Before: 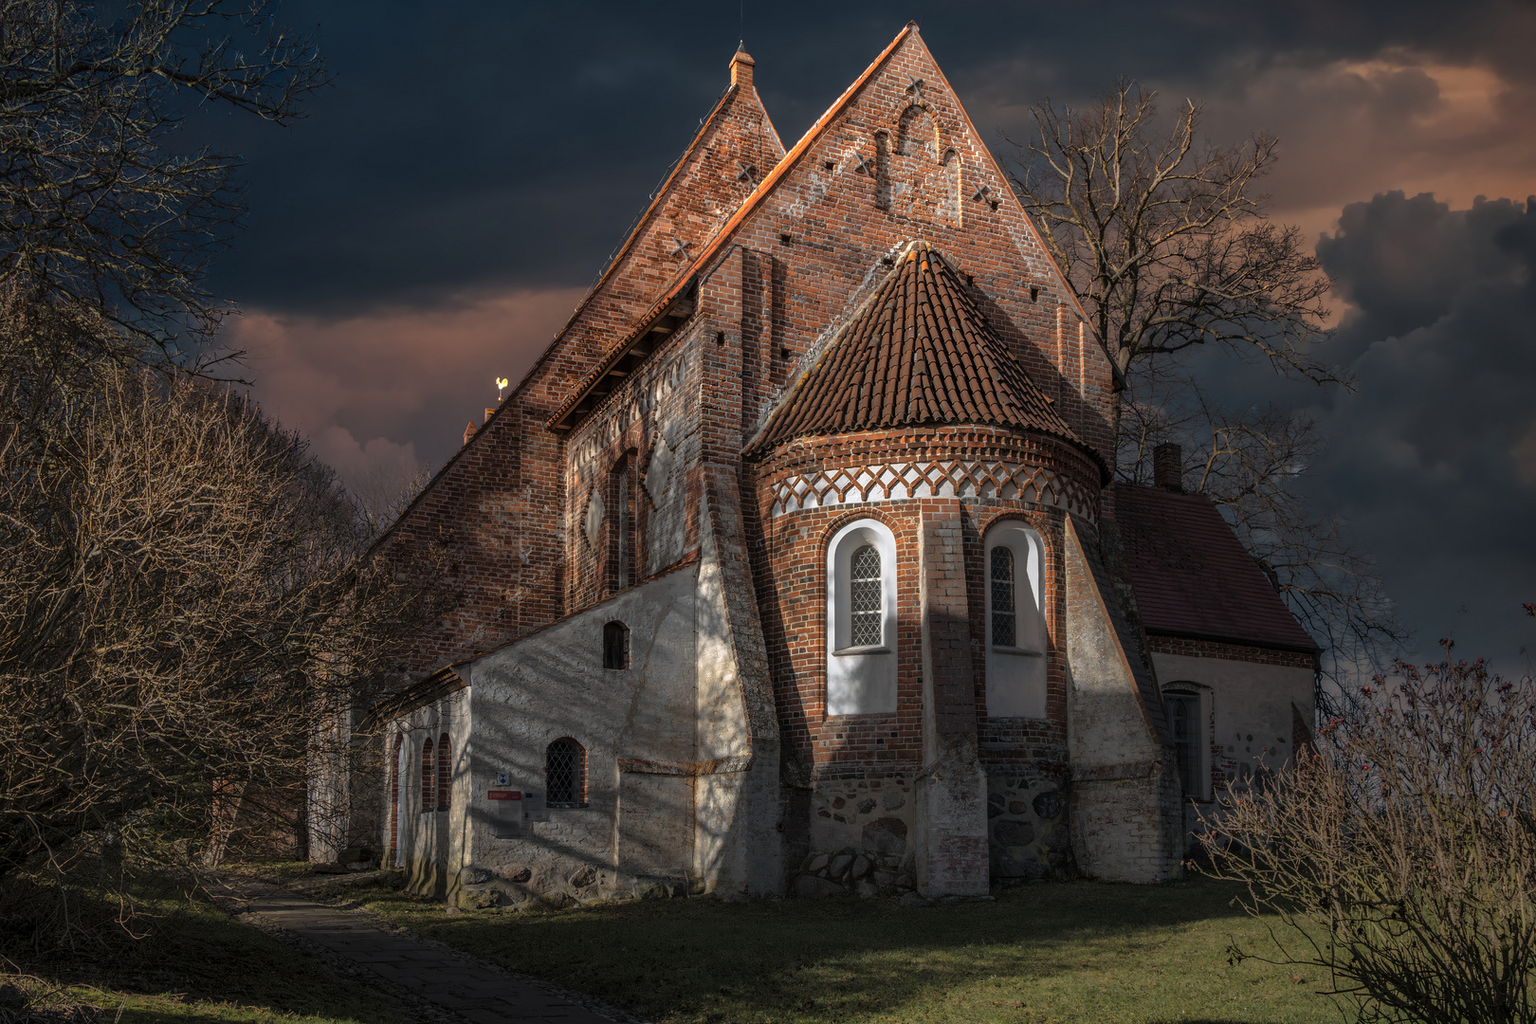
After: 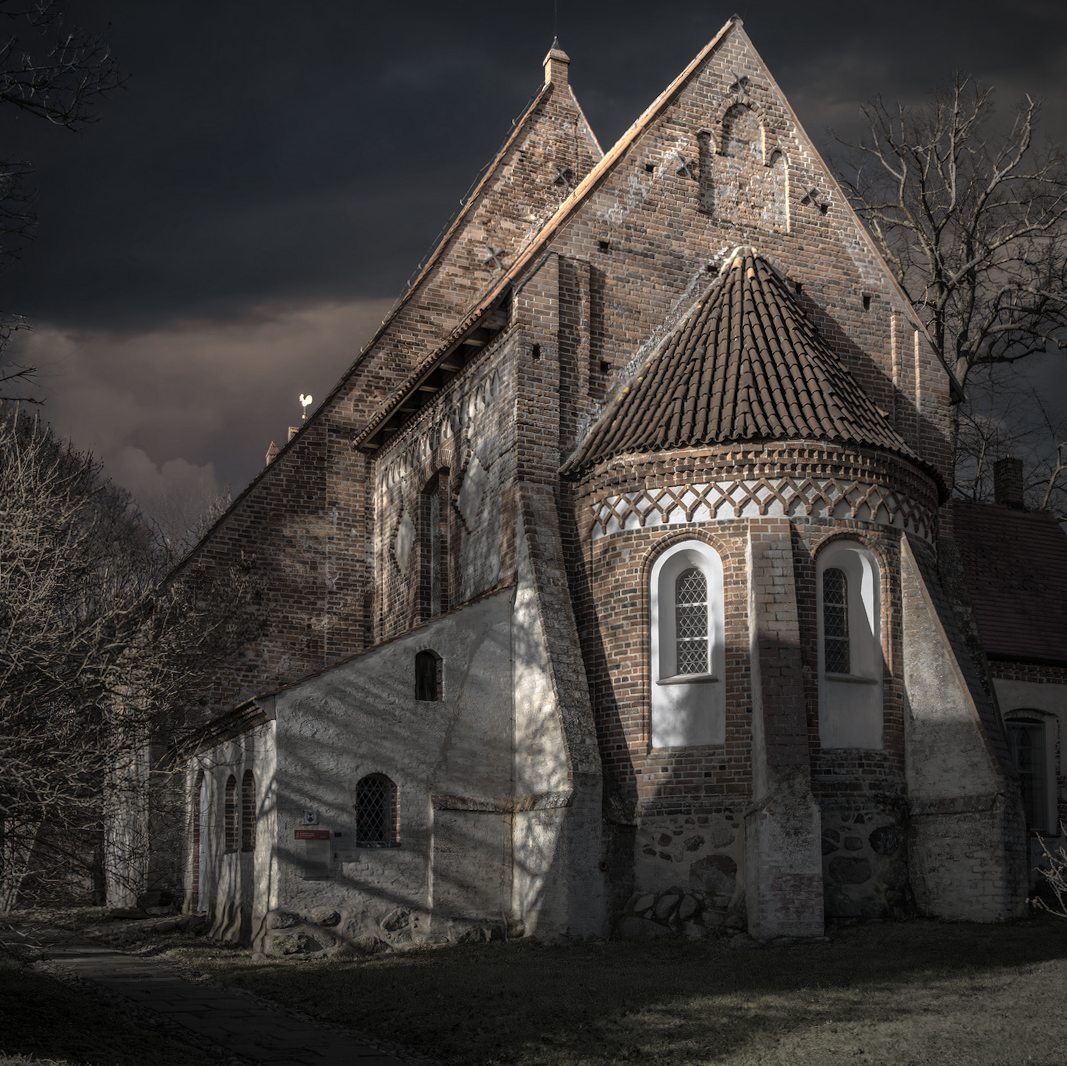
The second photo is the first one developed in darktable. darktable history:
rotate and perspective: rotation -0.45°, automatic cropping original format, crop left 0.008, crop right 0.992, crop top 0.012, crop bottom 0.988
color contrast: green-magenta contrast 0.8, blue-yellow contrast 1.1, unbound 0
vignetting: automatic ratio true
color zones: curves: ch0 [(0, 0.6) (0.129, 0.585) (0.193, 0.596) (0.429, 0.5) (0.571, 0.5) (0.714, 0.5) (0.857, 0.5) (1, 0.6)]; ch1 [(0, 0.453) (0.112, 0.245) (0.213, 0.252) (0.429, 0.233) (0.571, 0.231) (0.683, 0.242) (0.857, 0.296) (1, 0.453)]
crop and rotate: left 13.342%, right 19.991%
